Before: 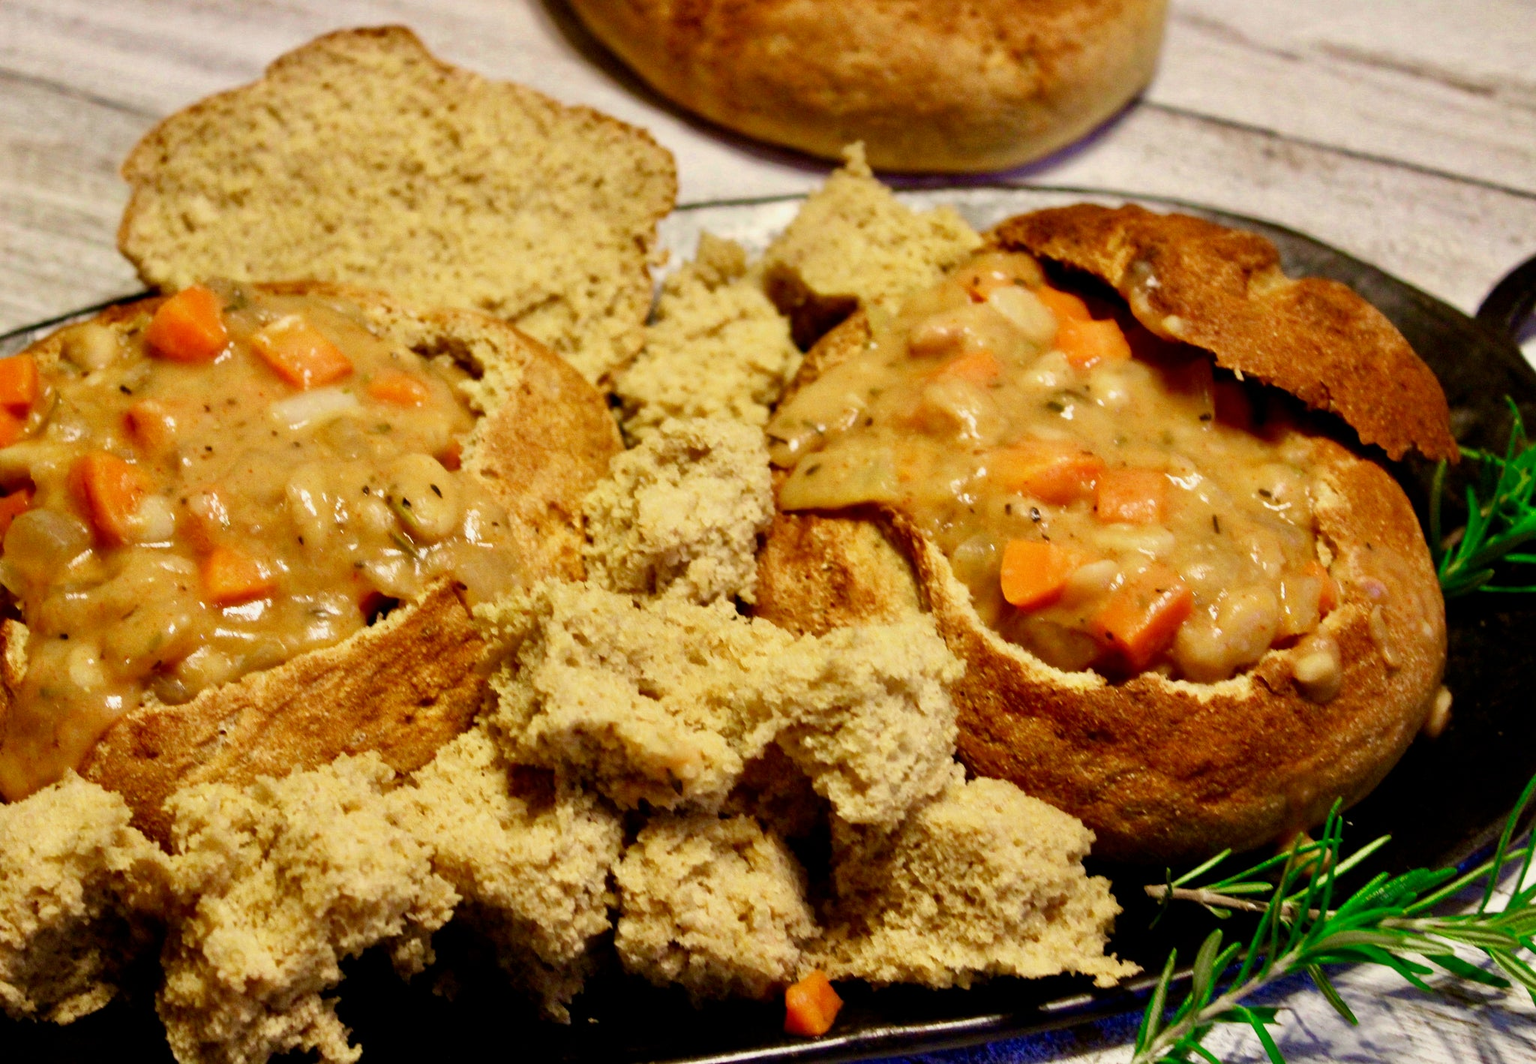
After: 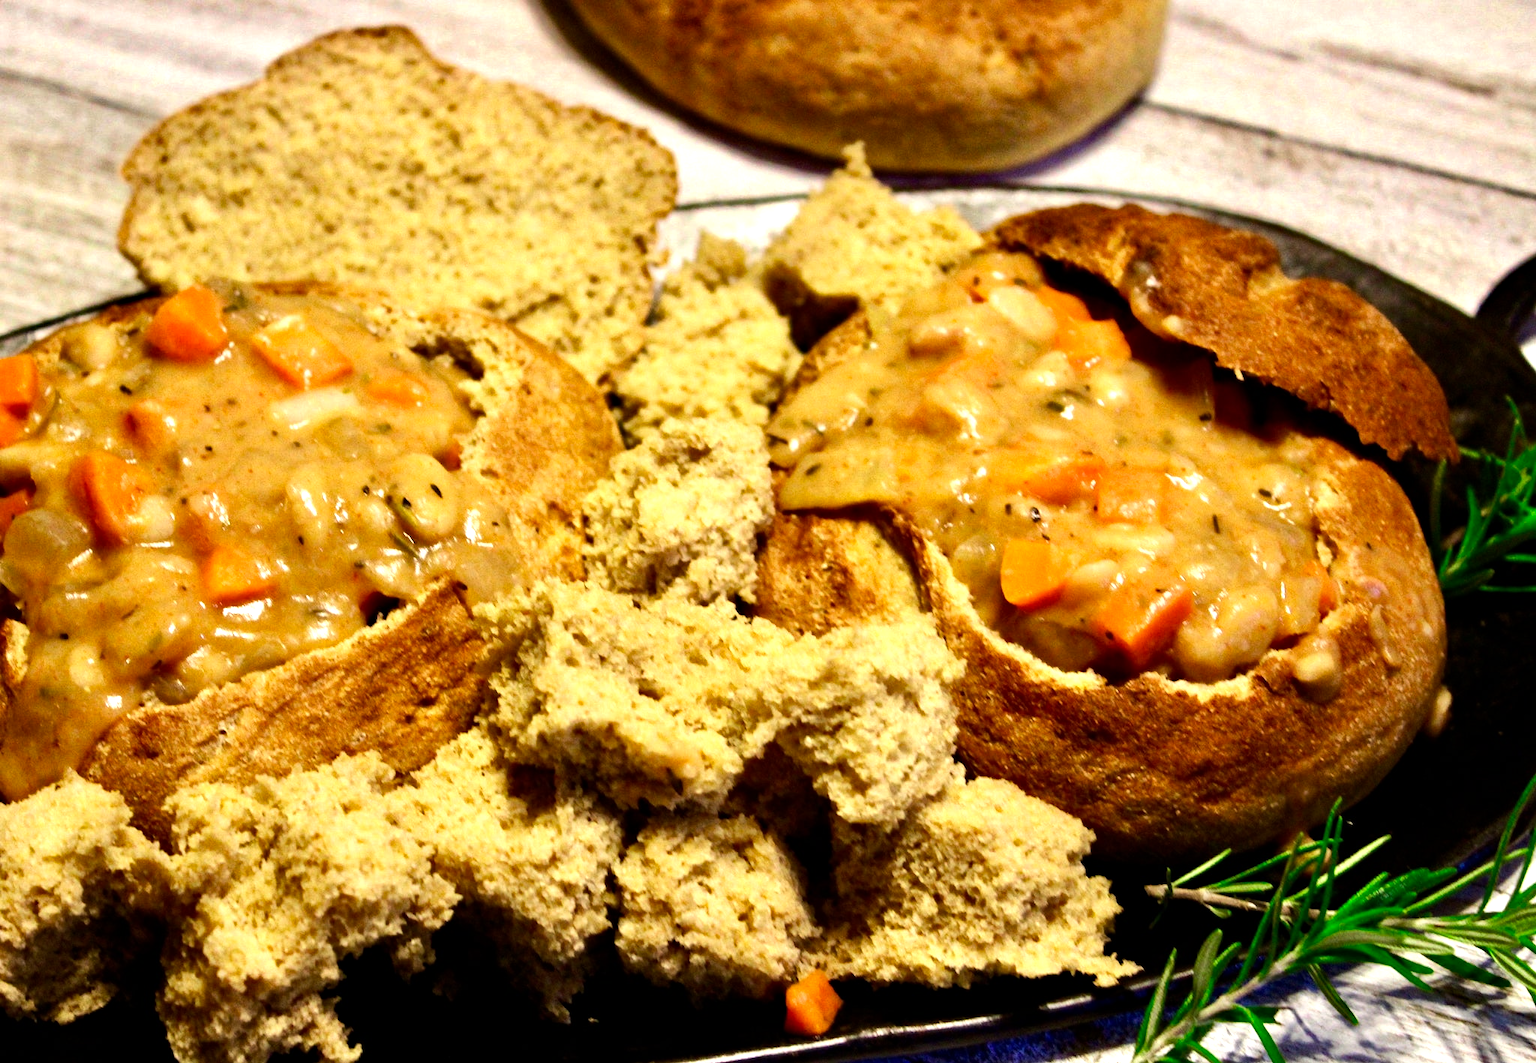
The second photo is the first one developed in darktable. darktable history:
tone equalizer: -8 EV -0.75 EV, -7 EV -0.7 EV, -6 EV -0.6 EV, -5 EV -0.4 EV, -3 EV 0.4 EV, -2 EV 0.6 EV, -1 EV 0.7 EV, +0 EV 0.75 EV, edges refinement/feathering 500, mask exposure compensation -1.57 EV, preserve details no
haze removal: compatibility mode true, adaptive false
